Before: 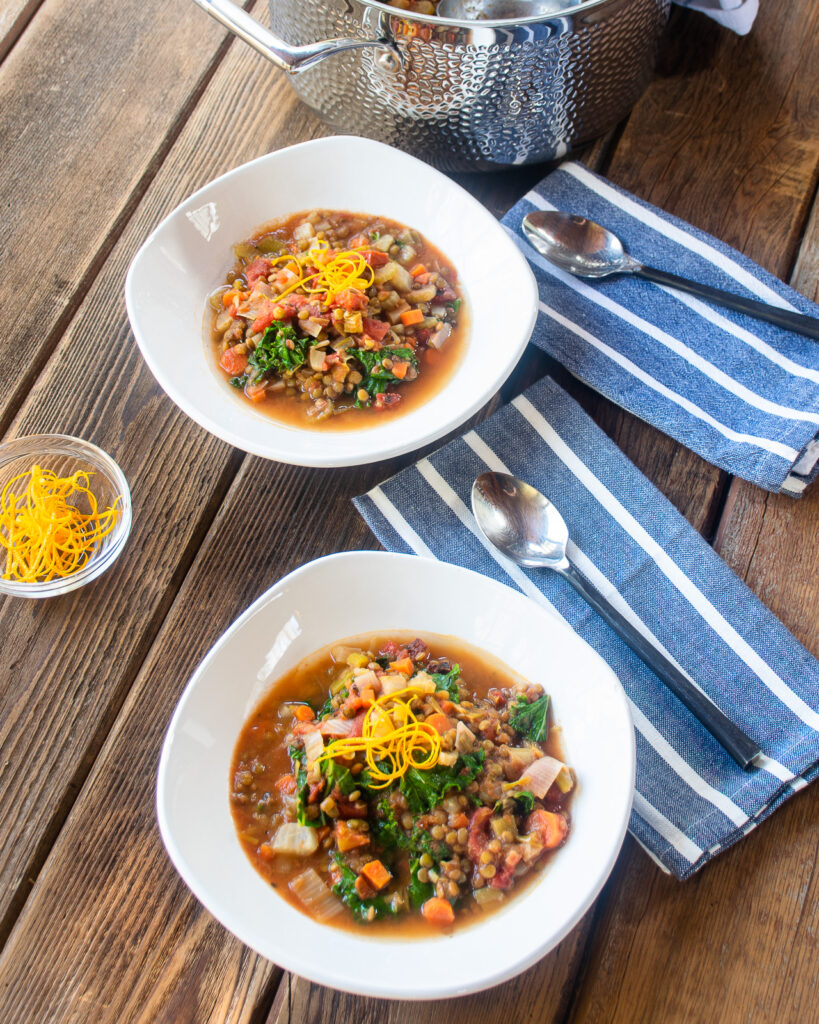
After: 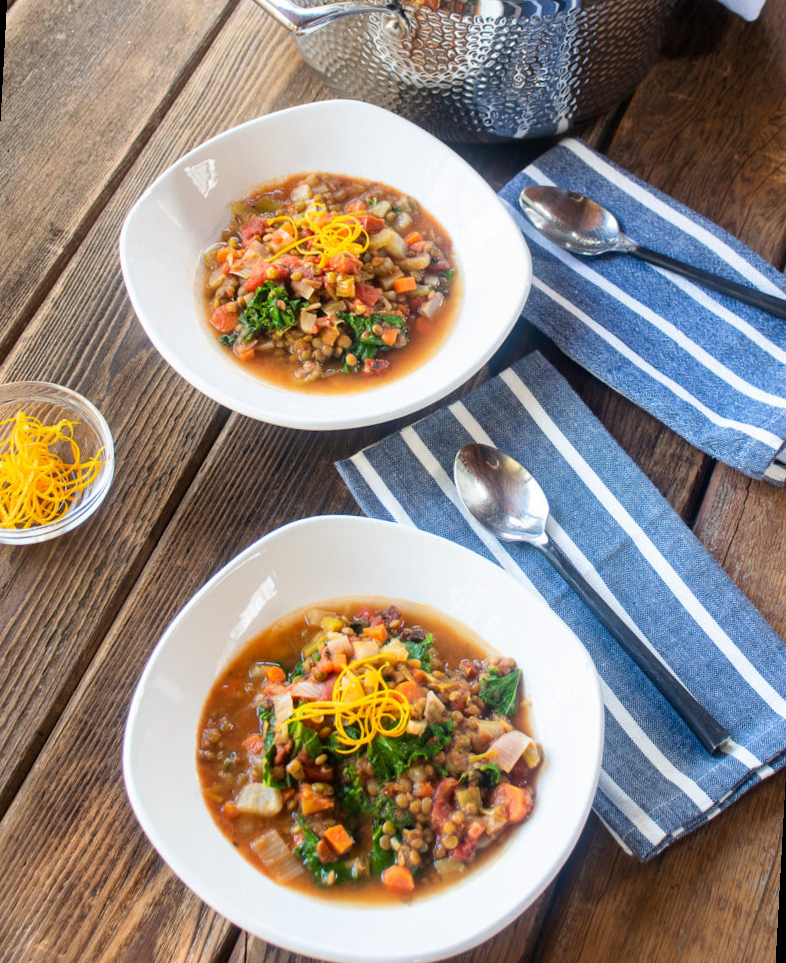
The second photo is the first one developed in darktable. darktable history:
crop and rotate: angle -3.14°, left 5.236%, top 5.204%, right 4.769%, bottom 4.504%
